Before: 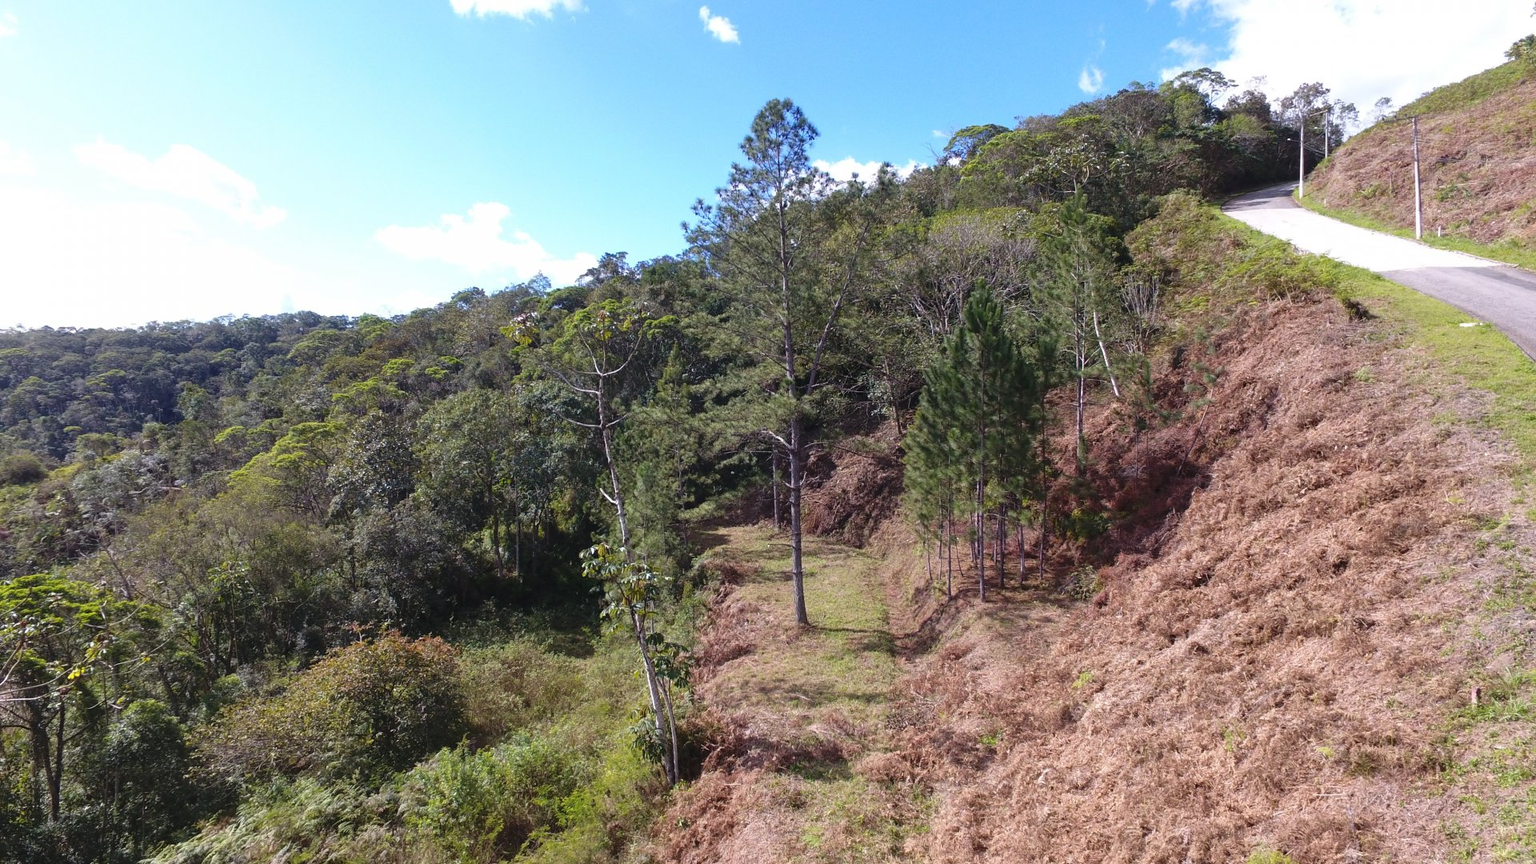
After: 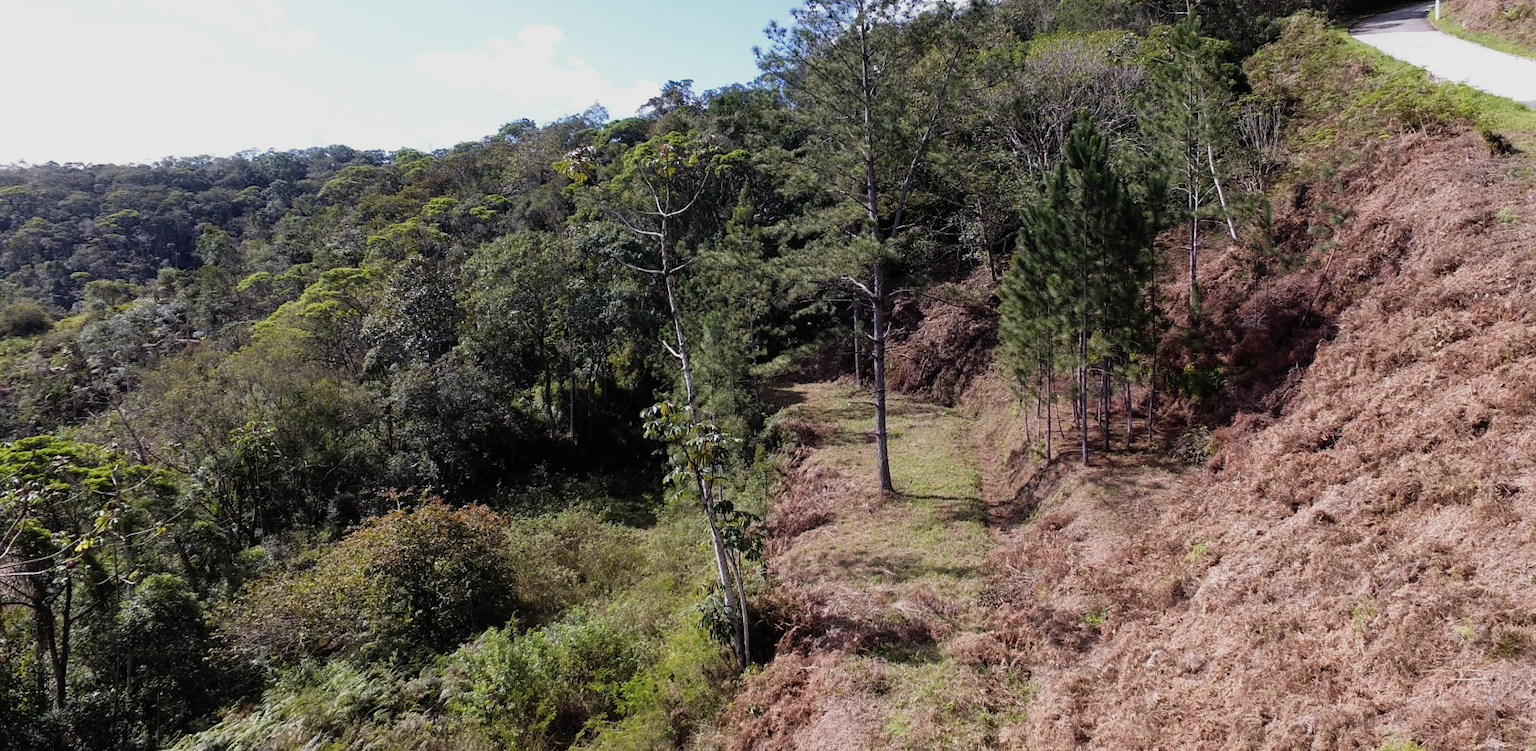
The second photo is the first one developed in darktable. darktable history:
crop: top 20.916%, right 9.437%, bottom 0.316%
filmic rgb: middle gray luminance 21.73%, black relative exposure -14 EV, white relative exposure 2.96 EV, threshold 6 EV, target black luminance 0%, hardness 8.81, latitude 59.69%, contrast 1.208, highlights saturation mix 5%, shadows ↔ highlights balance 41.6%, add noise in highlights 0, color science v3 (2019), use custom middle-gray values true, iterations of high-quality reconstruction 0, contrast in highlights soft, enable highlight reconstruction true
